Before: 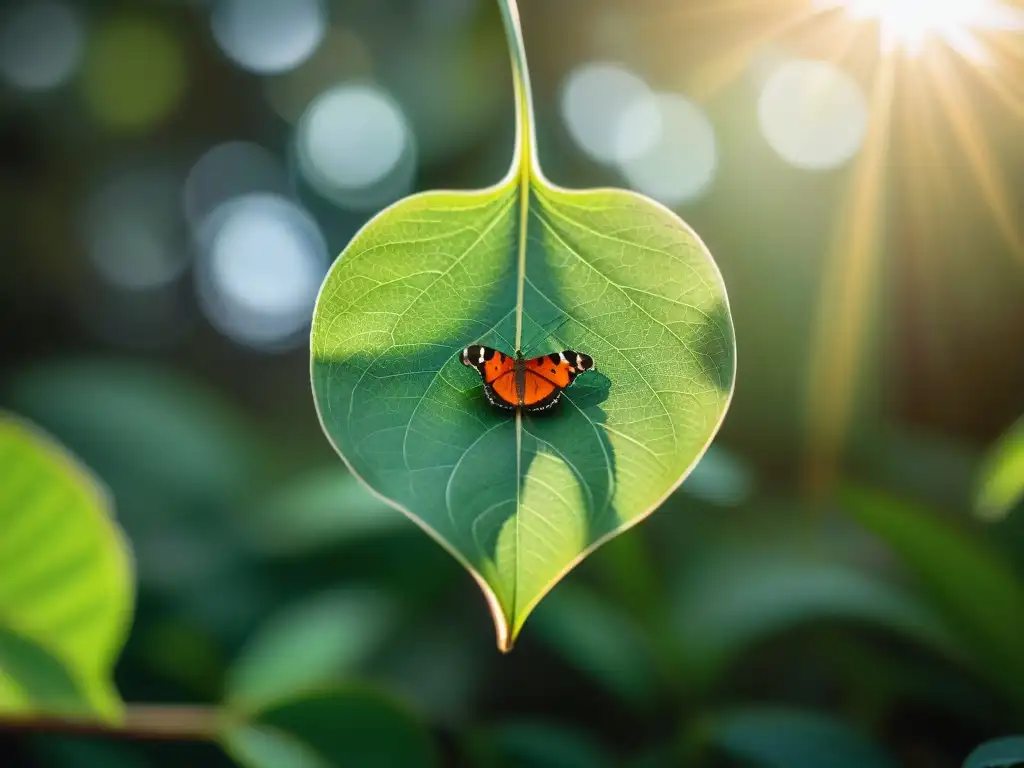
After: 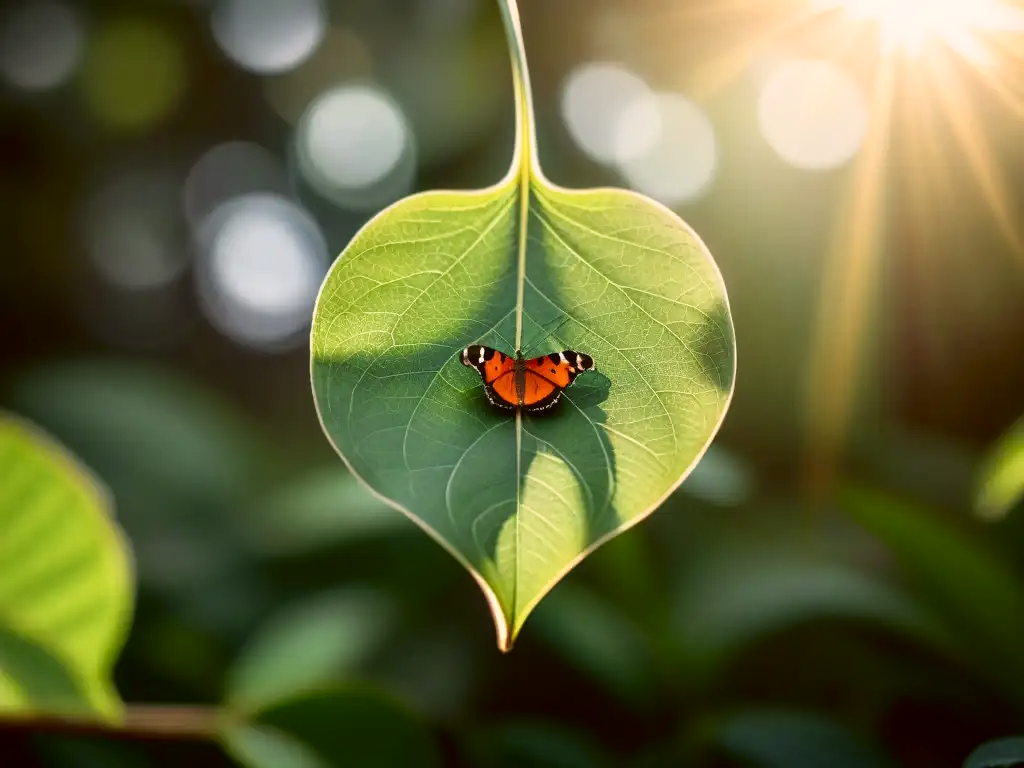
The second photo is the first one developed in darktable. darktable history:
color correction: highlights a* 6.7, highlights b* 8.14, shadows a* 5.66, shadows b* 7.54, saturation 0.907
shadows and highlights: shadows -60.71, white point adjustment -5.08, highlights 61.89
